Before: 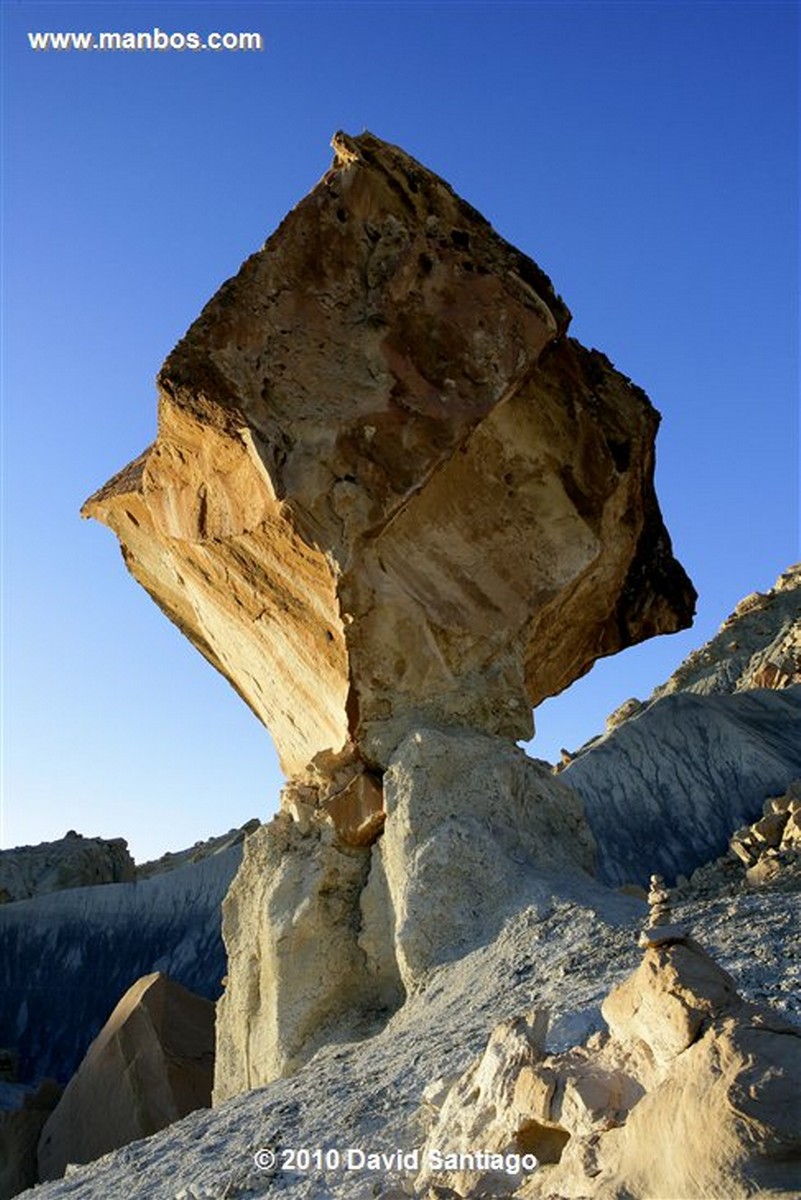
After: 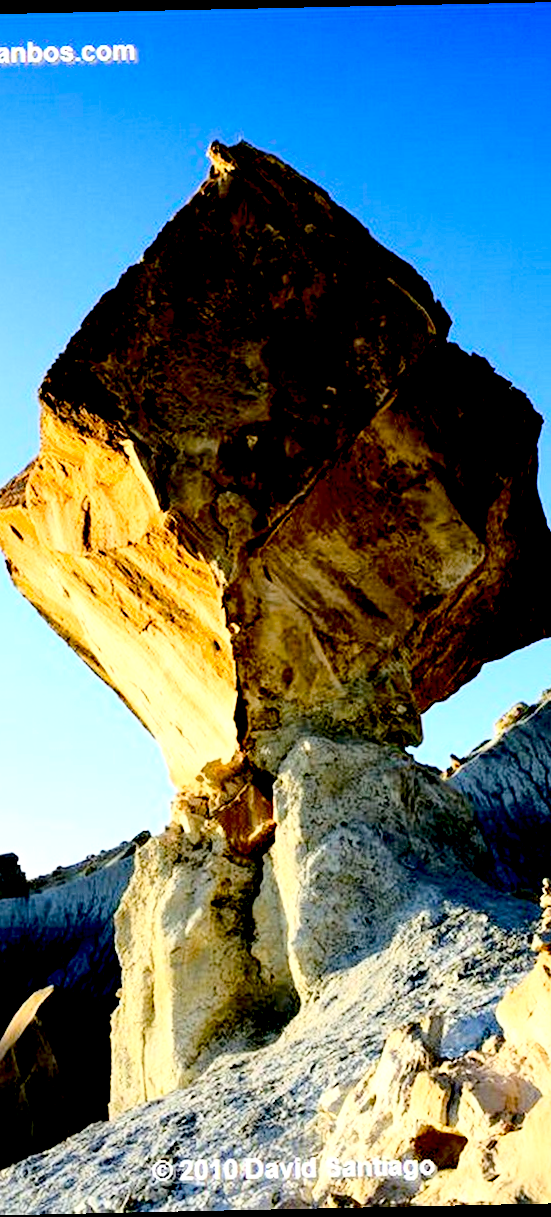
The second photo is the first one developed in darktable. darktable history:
crop and rotate: left 15.446%, right 17.836%
rotate and perspective: rotation -1.24°, automatic cropping off
contrast brightness saturation: saturation 0.1
local contrast: highlights 100%, shadows 100%, detail 120%, midtone range 0.2
base curve: curves: ch0 [(0, 0) (0.028, 0.03) (0.121, 0.232) (0.46, 0.748) (0.859, 0.968) (1, 1)]
exposure: black level correction 0.04, exposure 0.5 EV, compensate highlight preservation false
tone equalizer: on, module defaults
